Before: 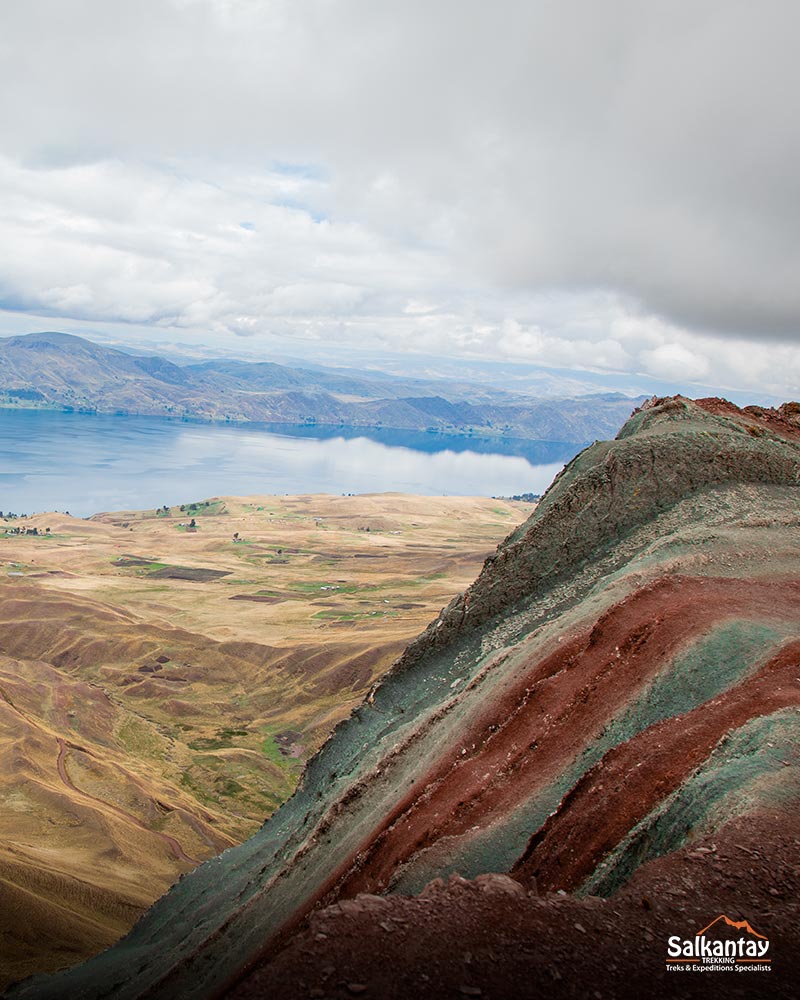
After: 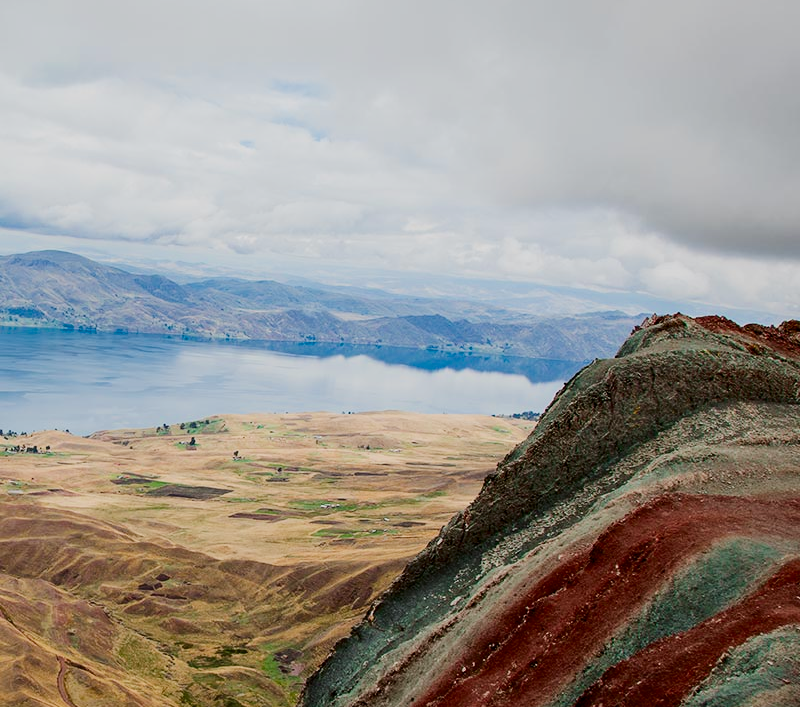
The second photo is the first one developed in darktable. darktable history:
filmic rgb: black relative exposure -7.65 EV, white relative exposure 4.56 EV, hardness 3.61
crop and rotate: top 8.293%, bottom 20.996%
contrast brightness saturation: contrast 0.21, brightness -0.11, saturation 0.21
